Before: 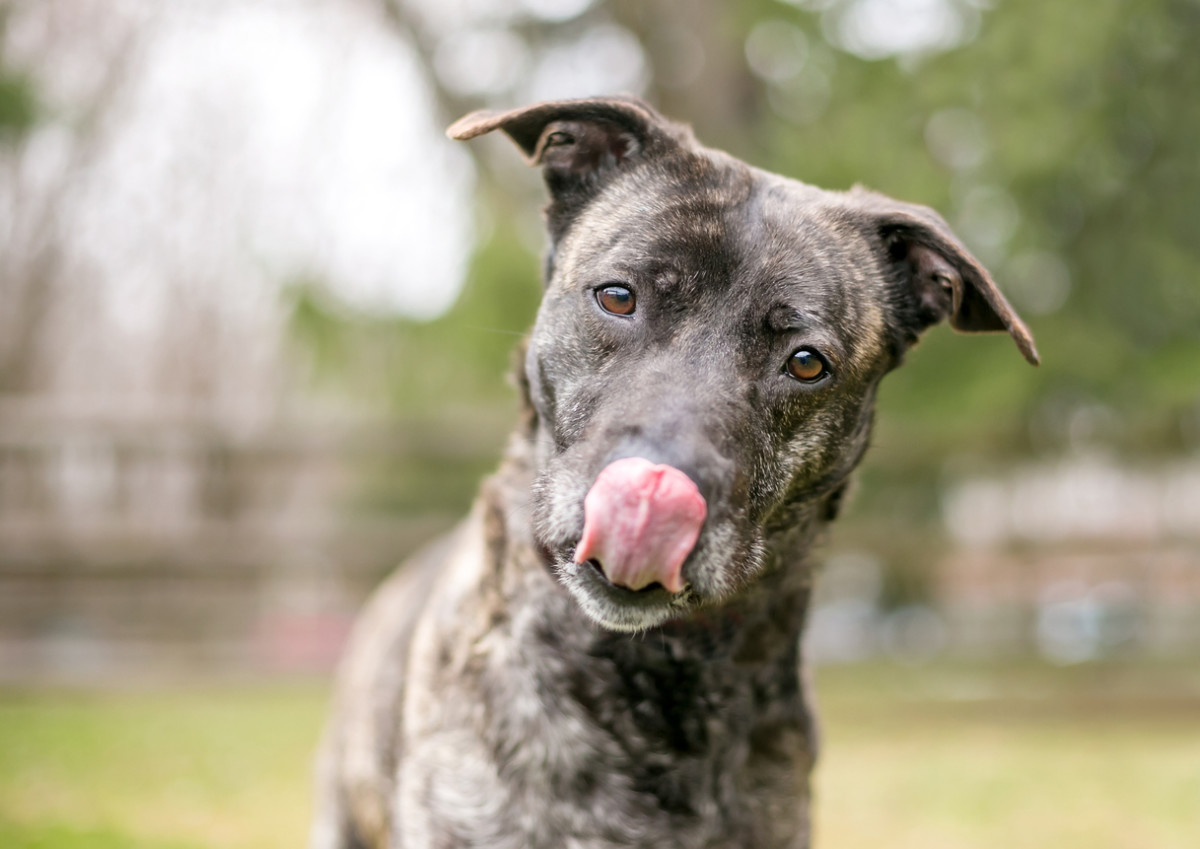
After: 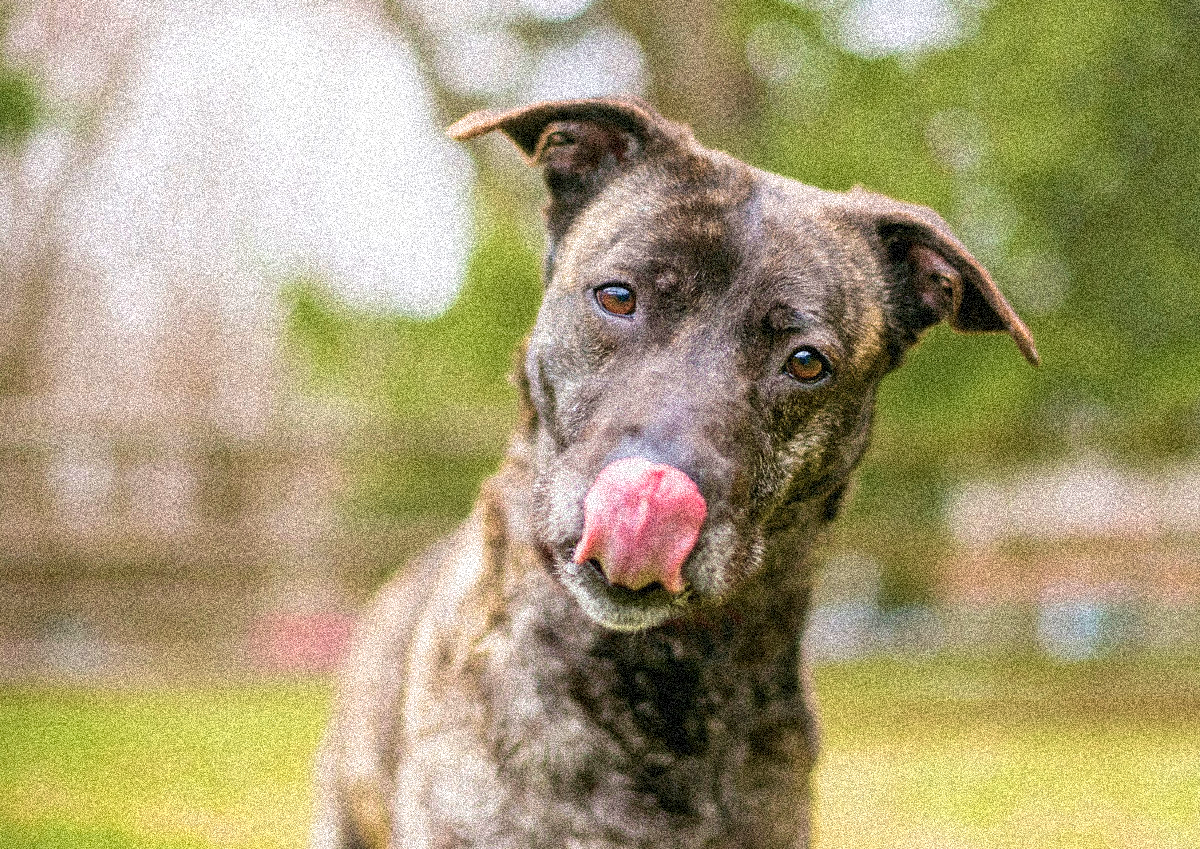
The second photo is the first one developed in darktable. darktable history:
grain: coarseness 3.75 ISO, strength 100%, mid-tones bias 0%
velvia: strength 74%
